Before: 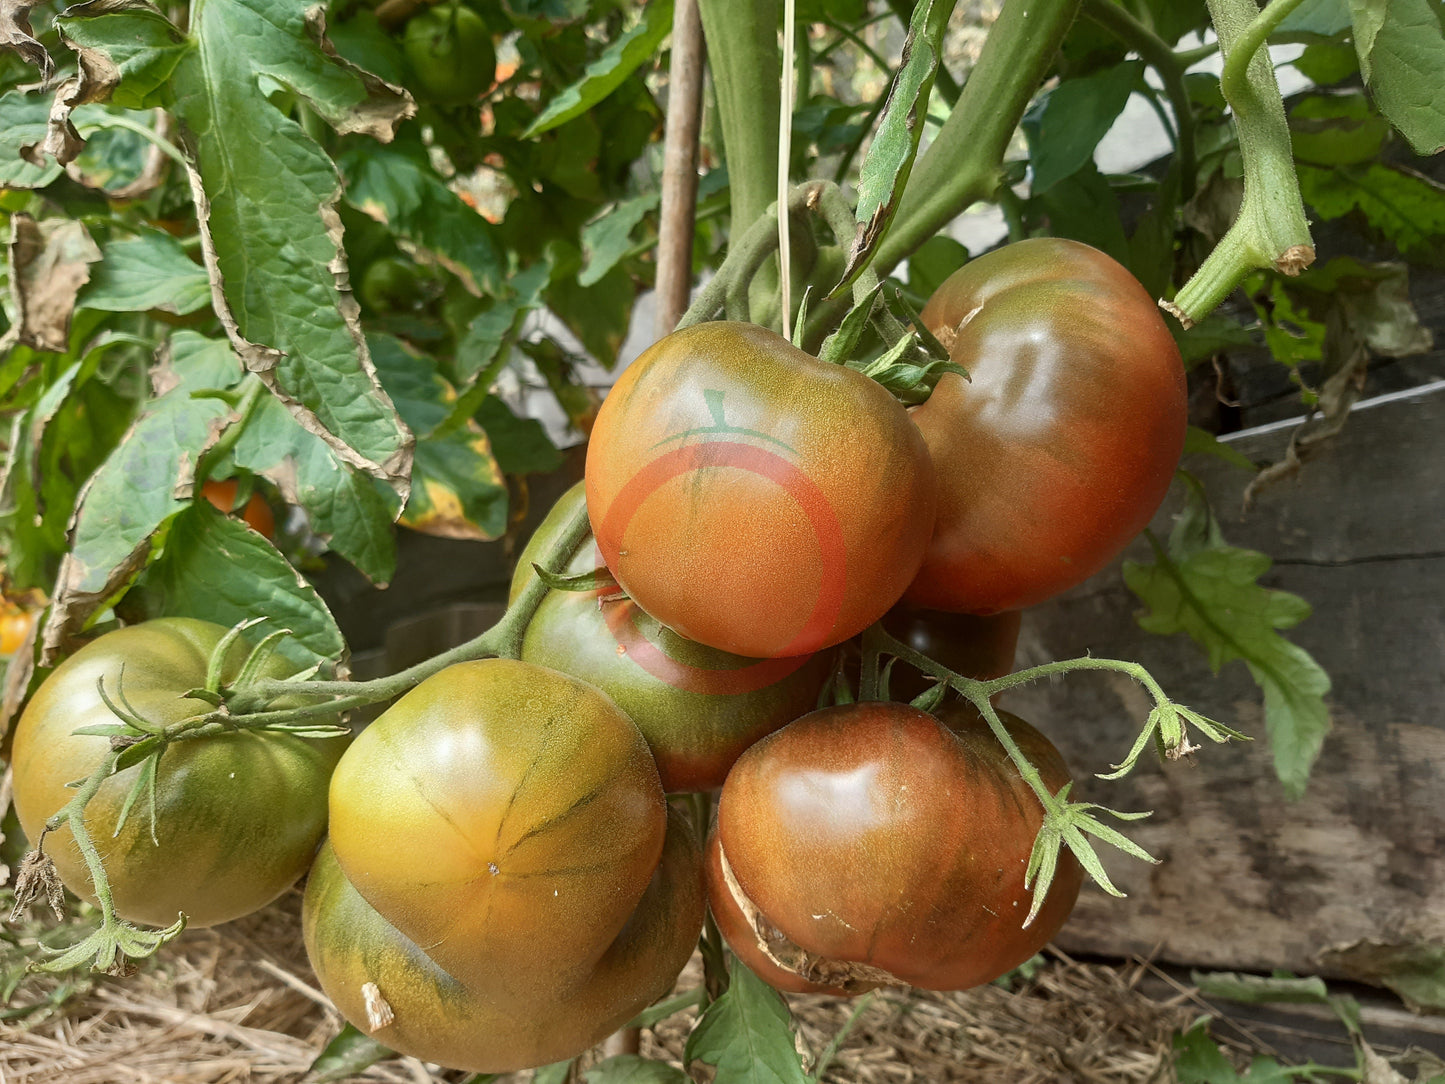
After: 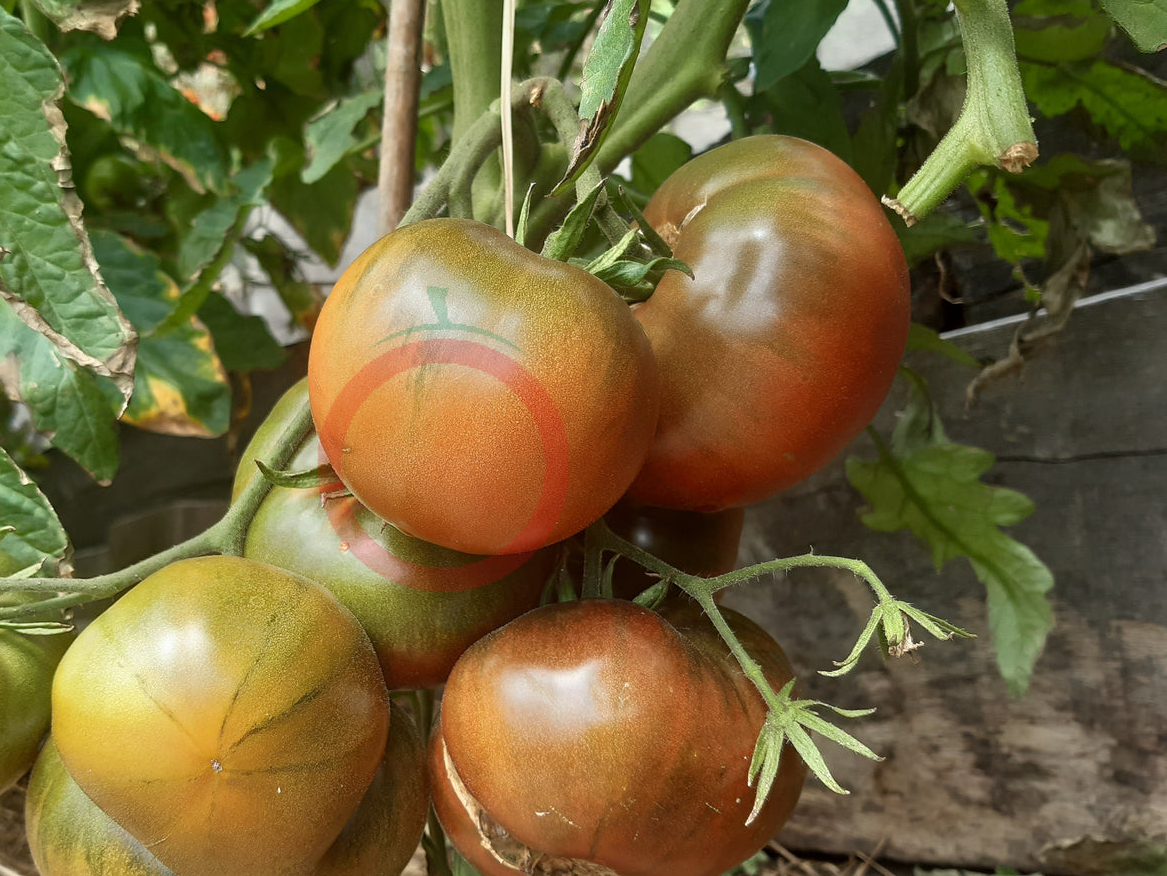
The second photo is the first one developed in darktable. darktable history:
crop: left 19.188%, top 9.514%, right 0%, bottom 9.669%
